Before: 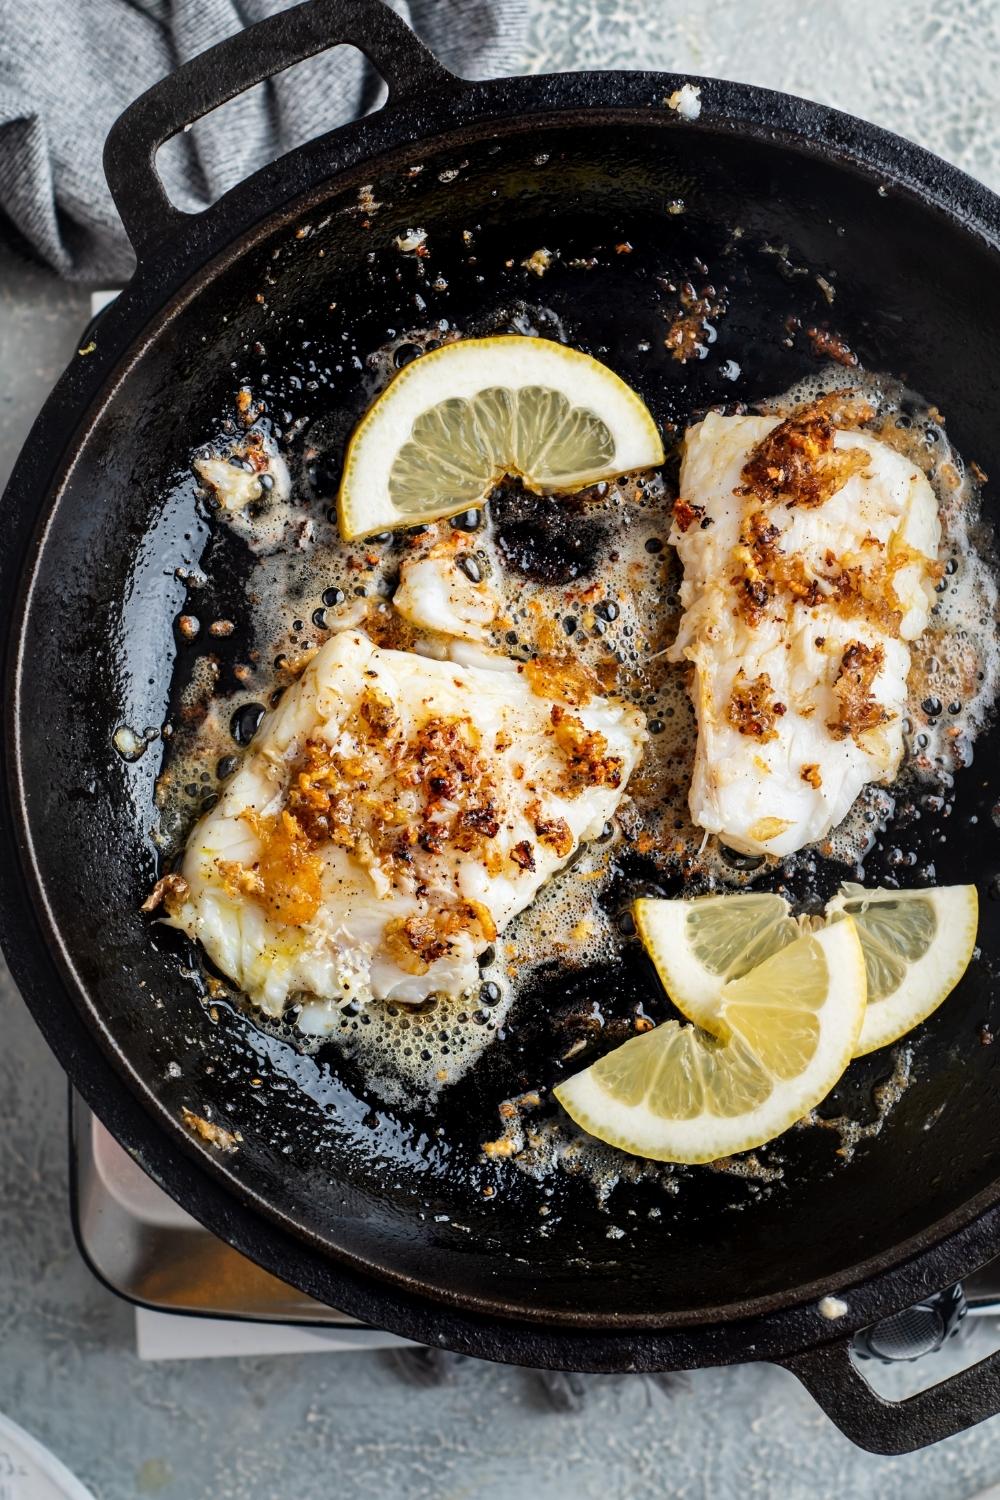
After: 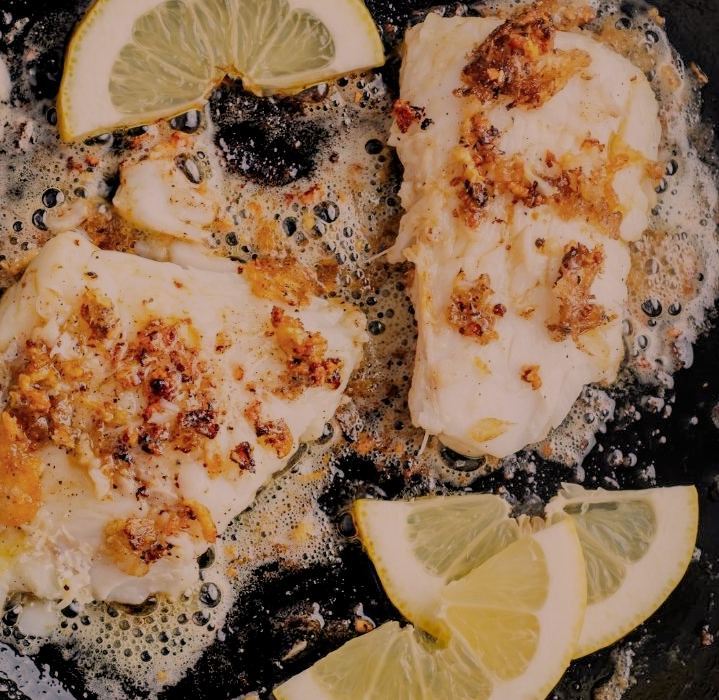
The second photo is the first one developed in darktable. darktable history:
filmic rgb: middle gray luminance 2.62%, black relative exposure -9.98 EV, white relative exposure 7 EV, dynamic range scaling 9.64%, target black luminance 0%, hardness 3.17, latitude 44.07%, contrast 0.666, highlights saturation mix 6.36%, shadows ↔ highlights balance 13.24%
crop and rotate: left 28.004%, top 26.696%, bottom 26.635%
color correction: highlights a* 11.89, highlights b* 11.79
